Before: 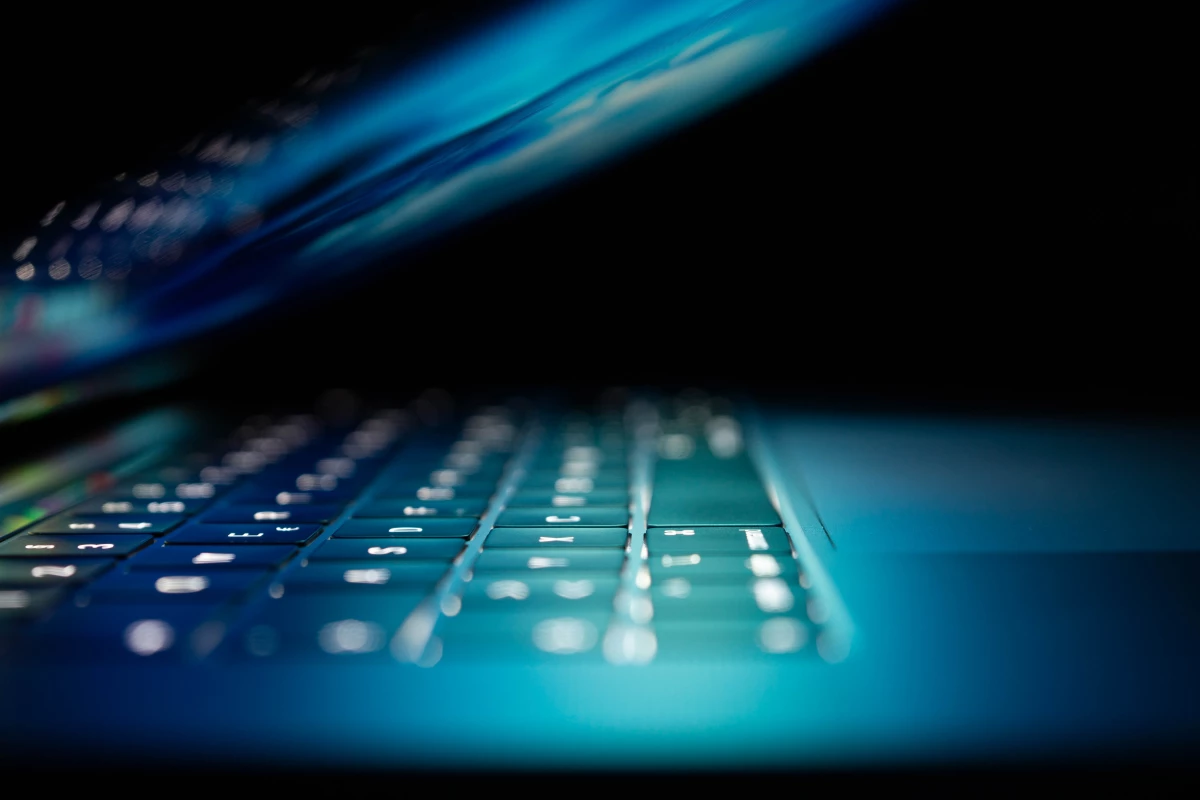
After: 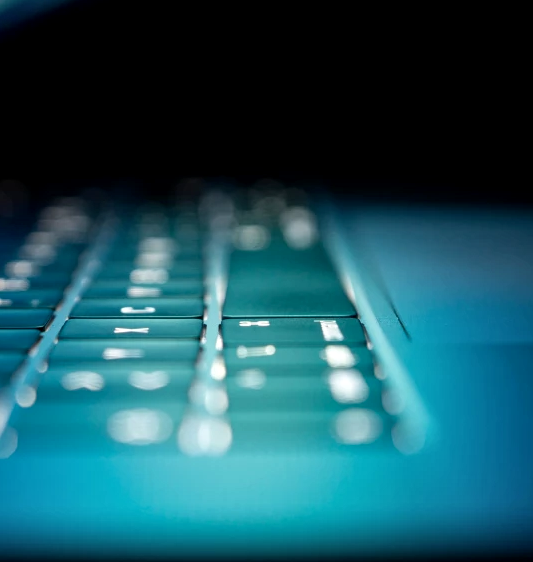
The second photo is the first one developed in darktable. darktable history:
crop: left 35.432%, top 26.233%, right 20.145%, bottom 3.432%
local contrast: on, module defaults
